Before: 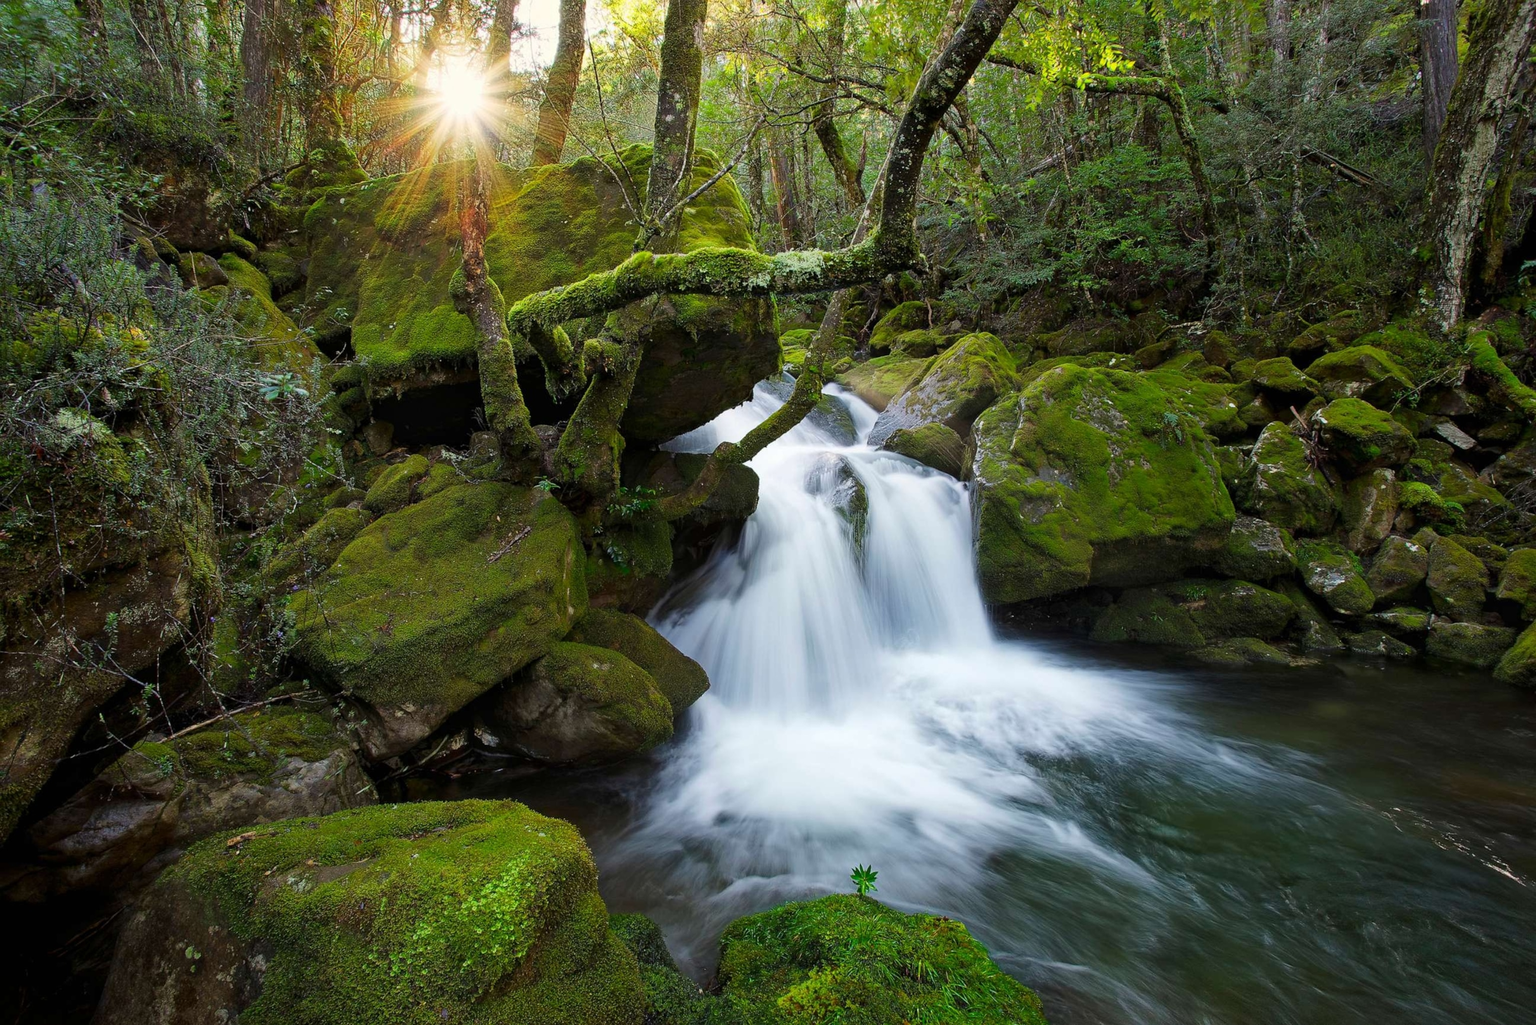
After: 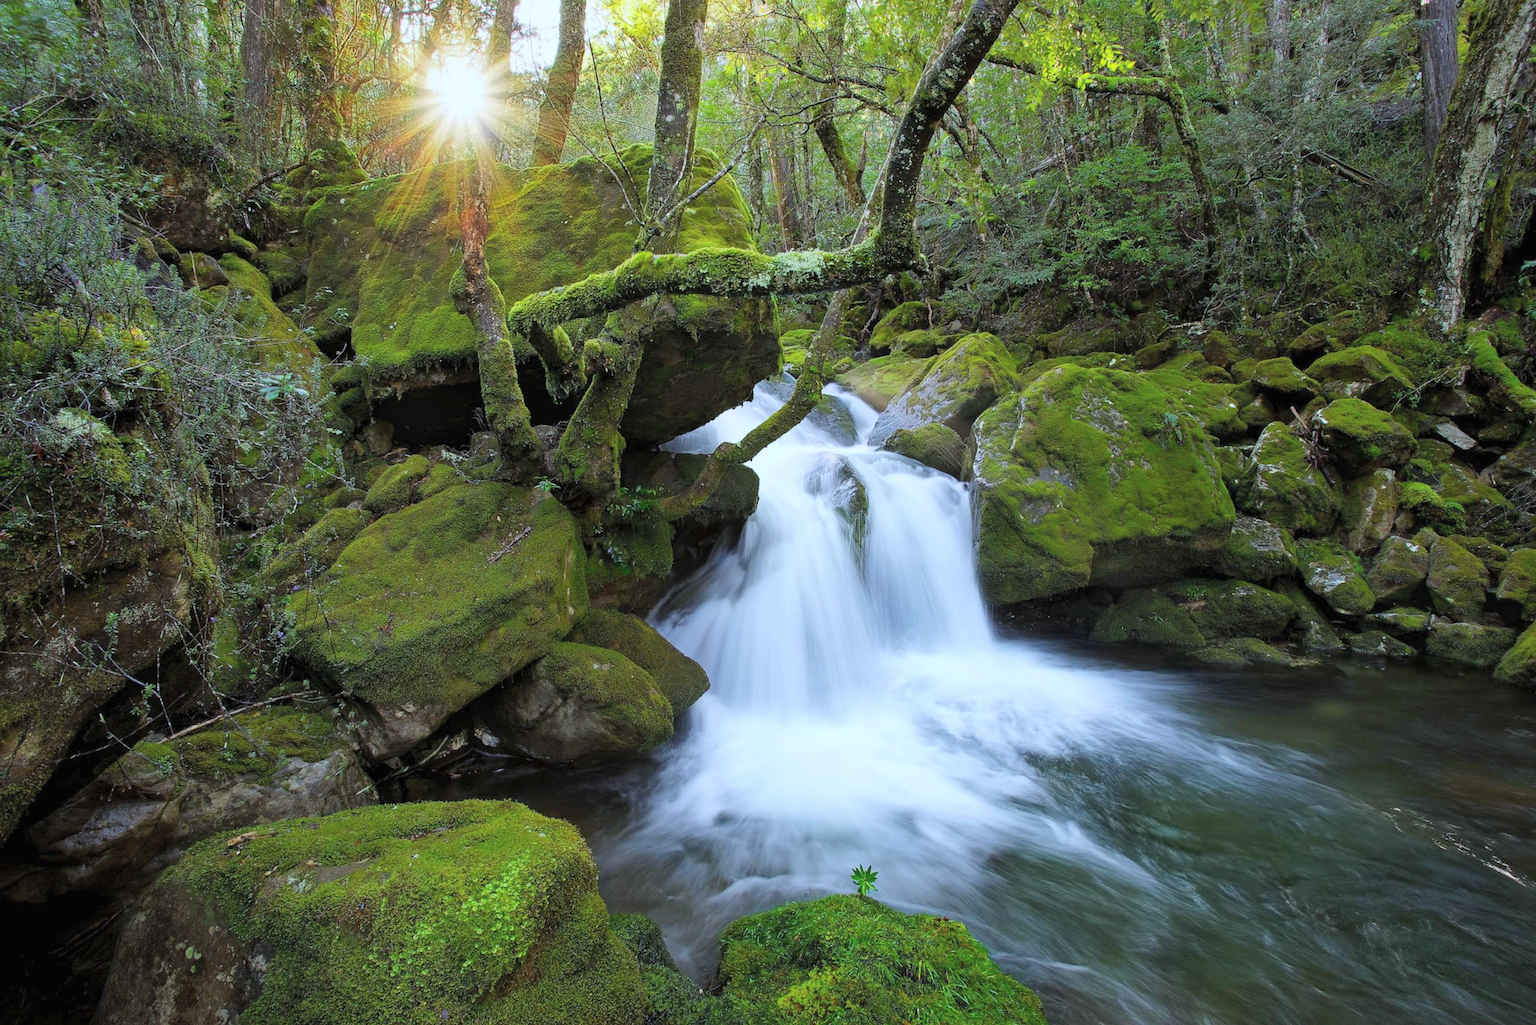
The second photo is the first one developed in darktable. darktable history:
contrast brightness saturation: brightness 0.15
white balance: red 0.924, blue 1.095
